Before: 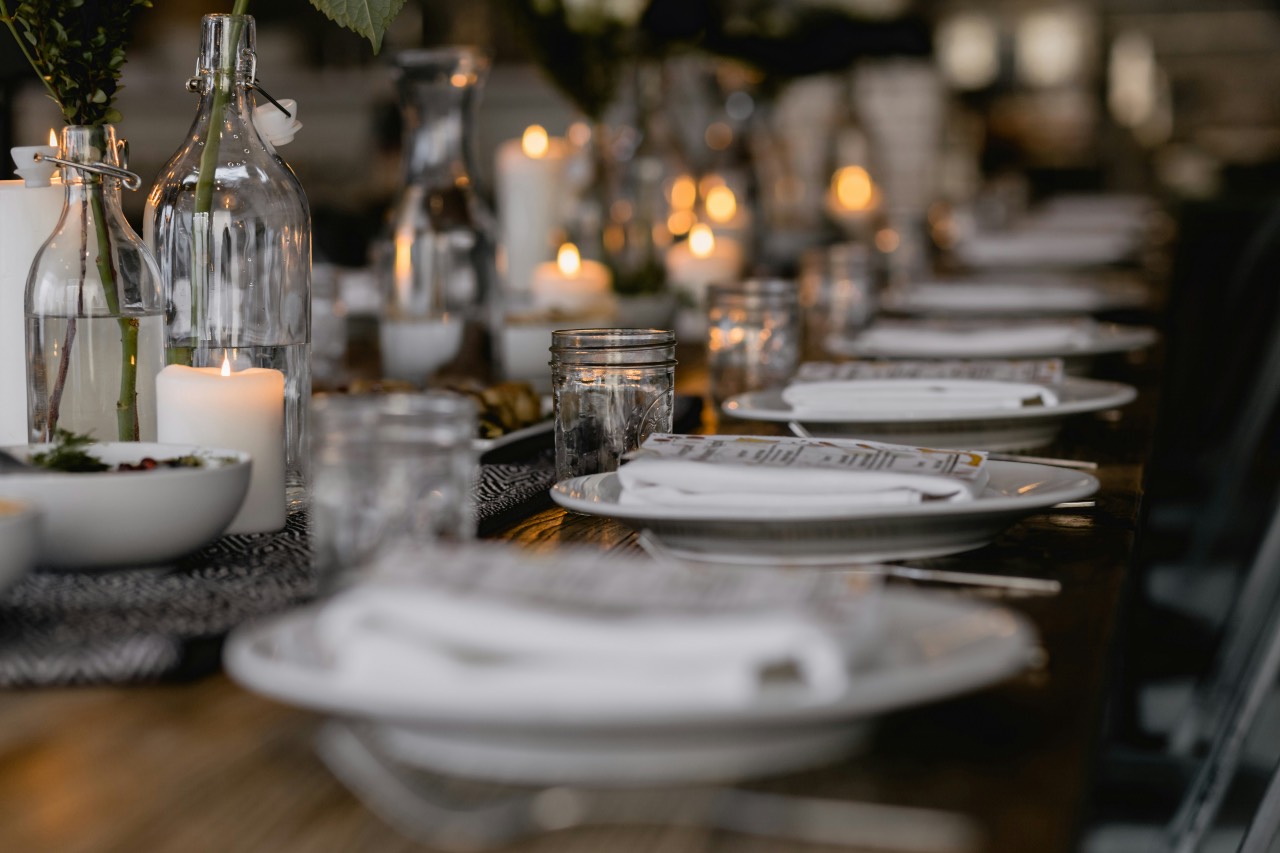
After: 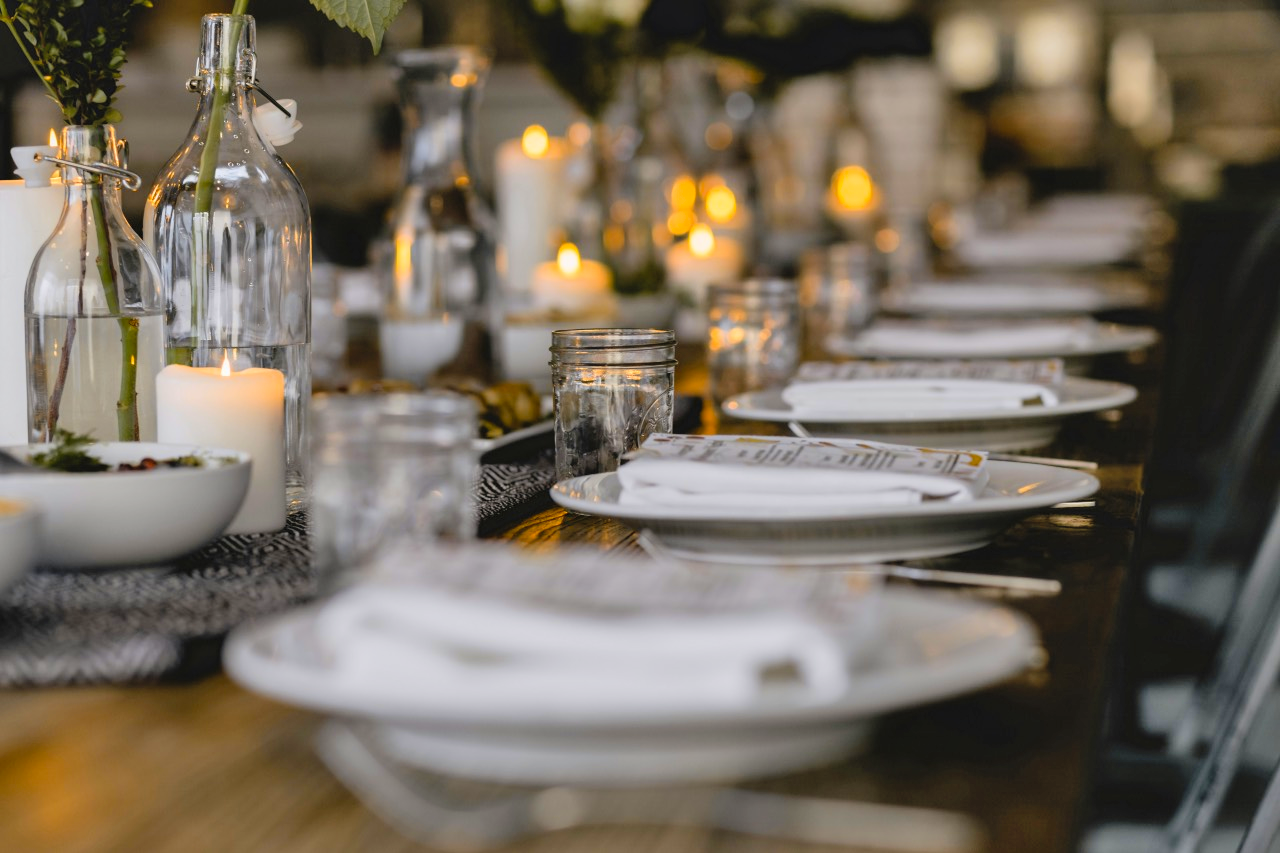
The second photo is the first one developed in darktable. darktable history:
color contrast: green-magenta contrast 0.8, blue-yellow contrast 1.1, unbound 0
contrast brightness saturation: contrast 0.07, brightness 0.18, saturation 0.4
shadows and highlights: low approximation 0.01, soften with gaussian
